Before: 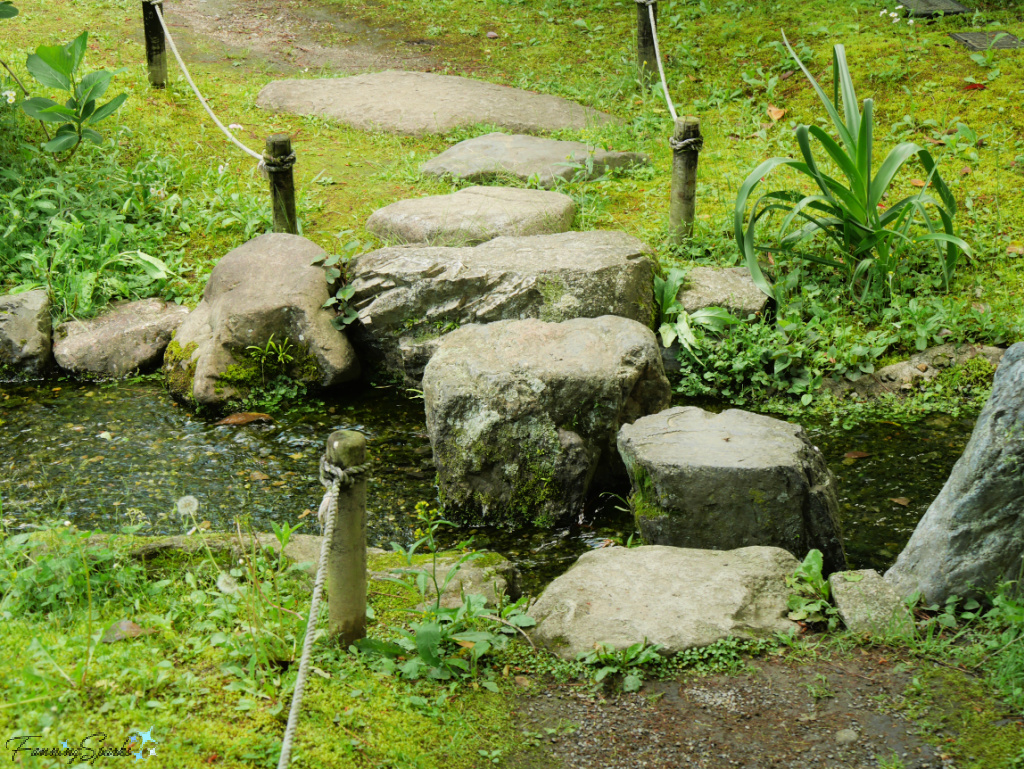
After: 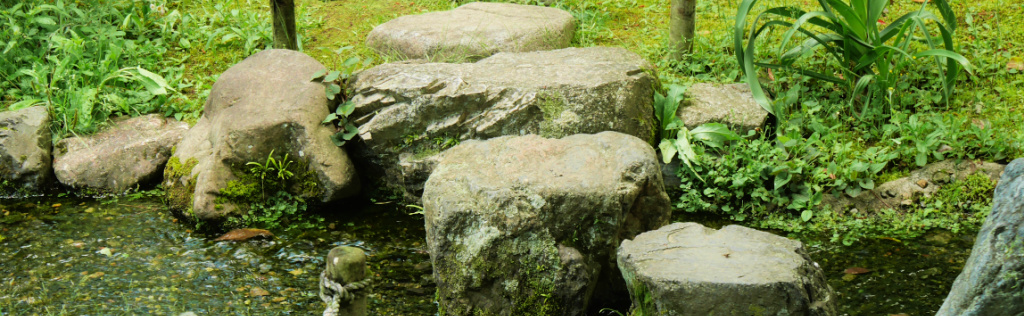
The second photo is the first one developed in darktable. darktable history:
velvia: on, module defaults
crop and rotate: top 23.969%, bottom 34.913%
